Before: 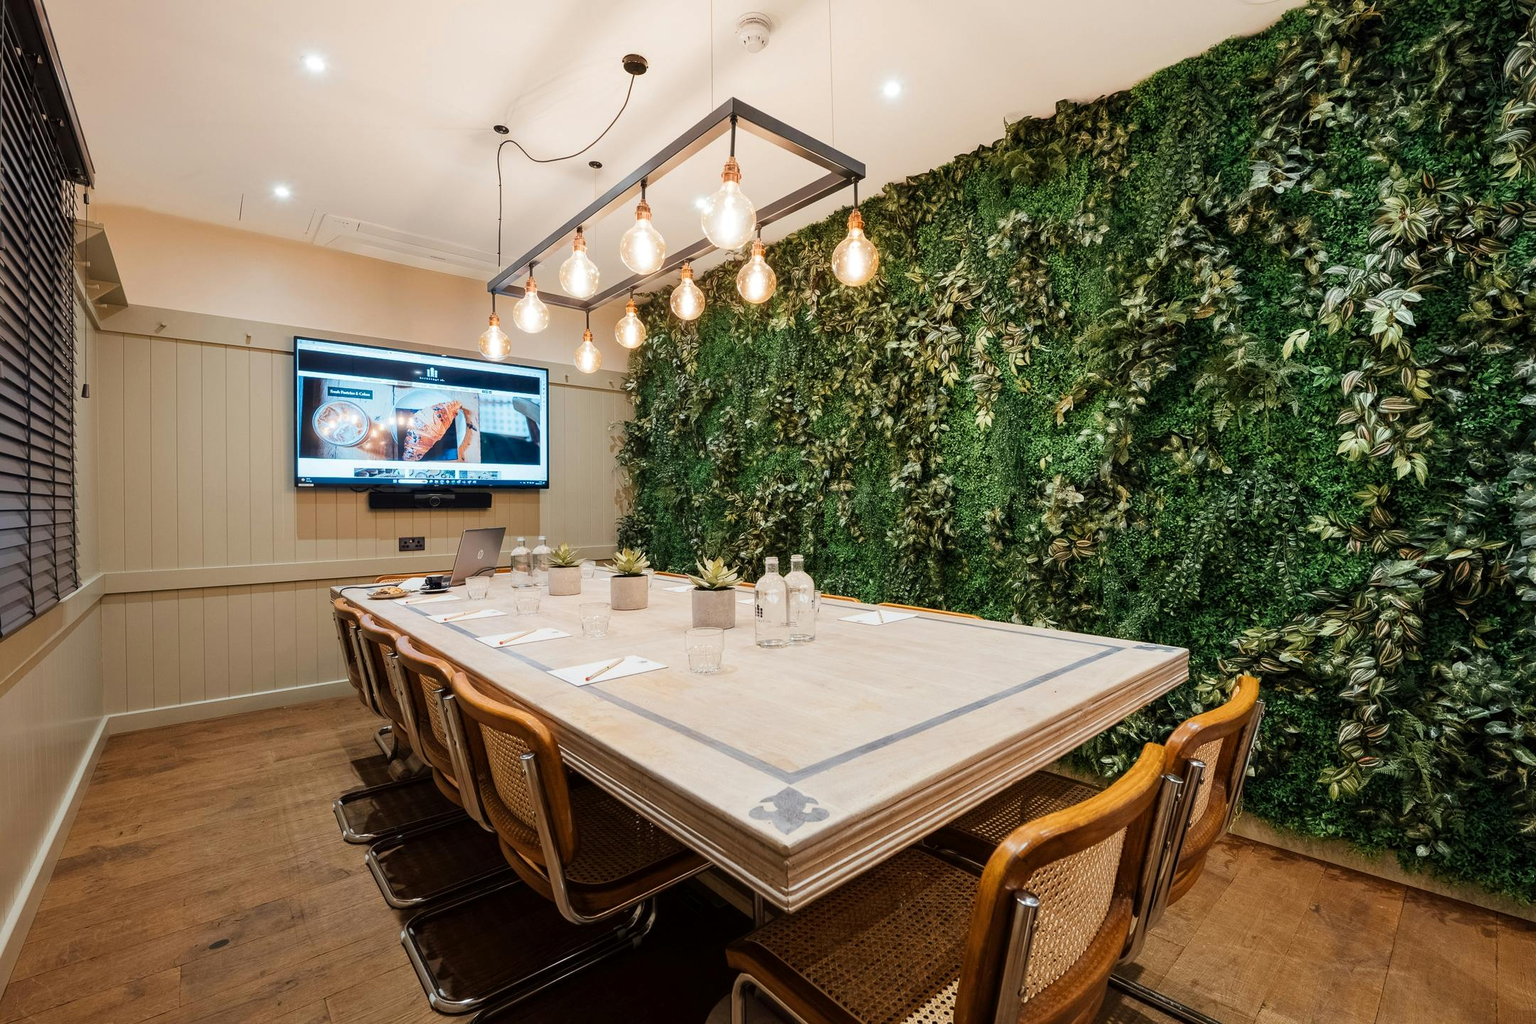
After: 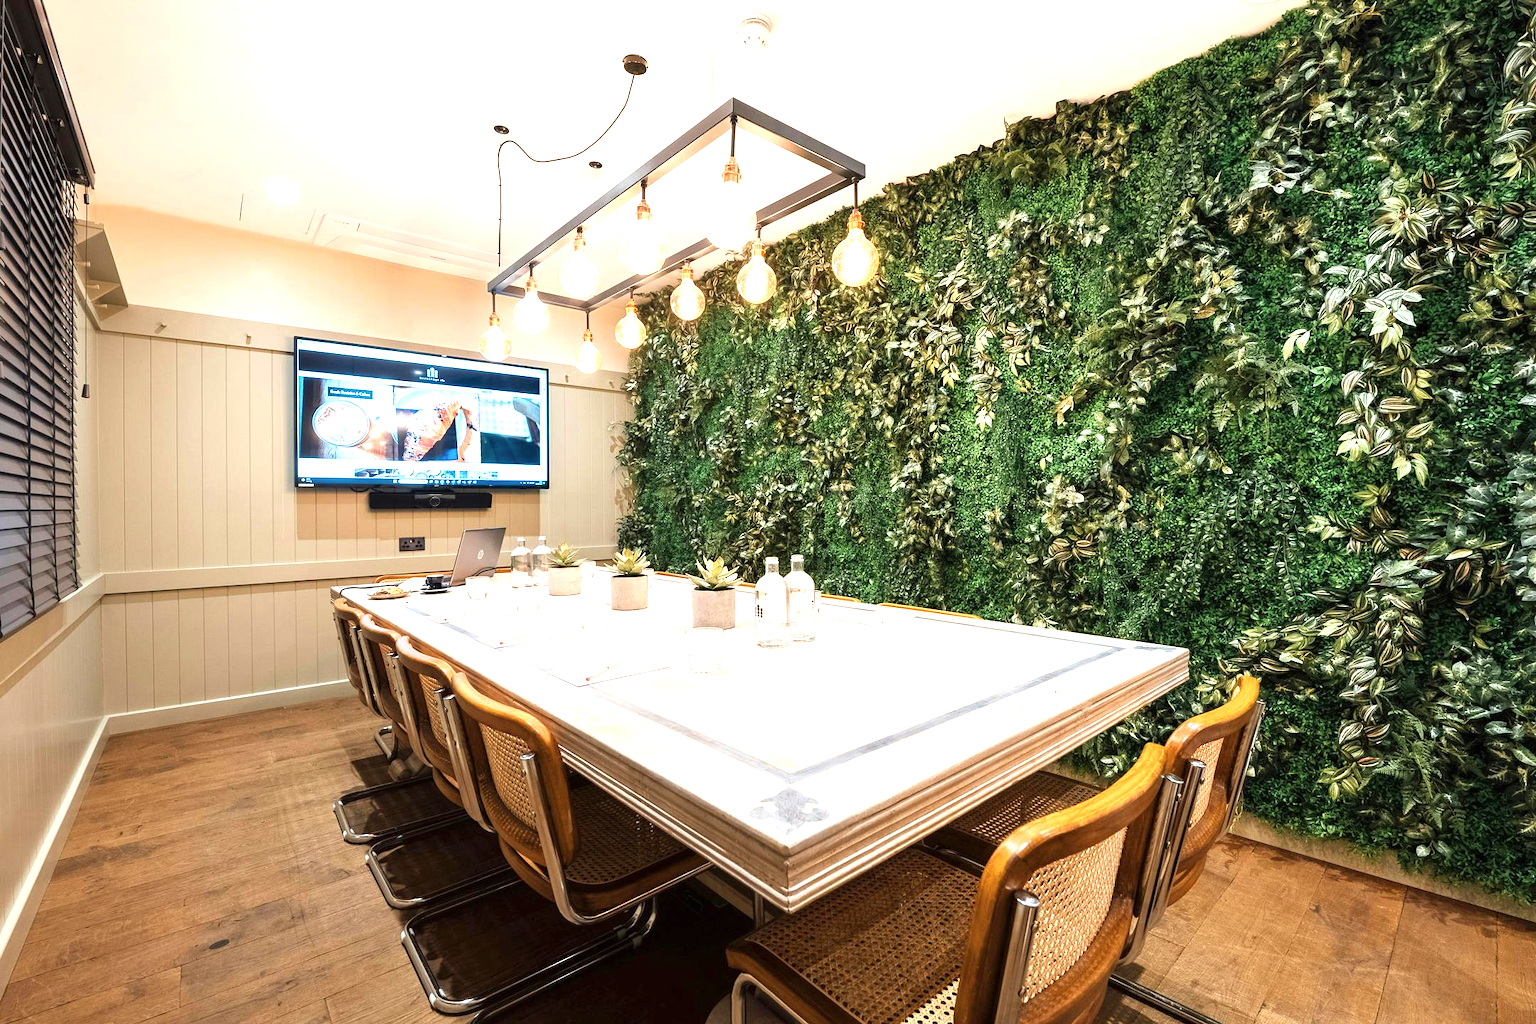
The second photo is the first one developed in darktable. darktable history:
contrast brightness saturation: contrast 0.01, saturation -0.05
exposure: black level correction 0, exposure 1.1 EV, compensate exposure bias true, compensate highlight preservation false
